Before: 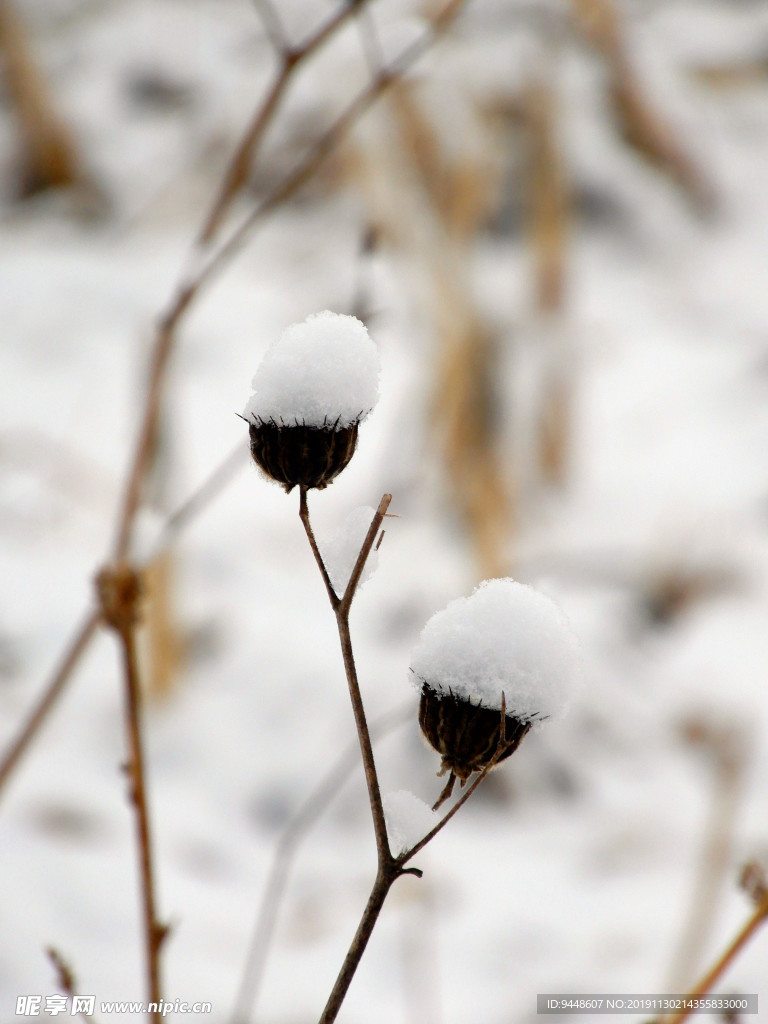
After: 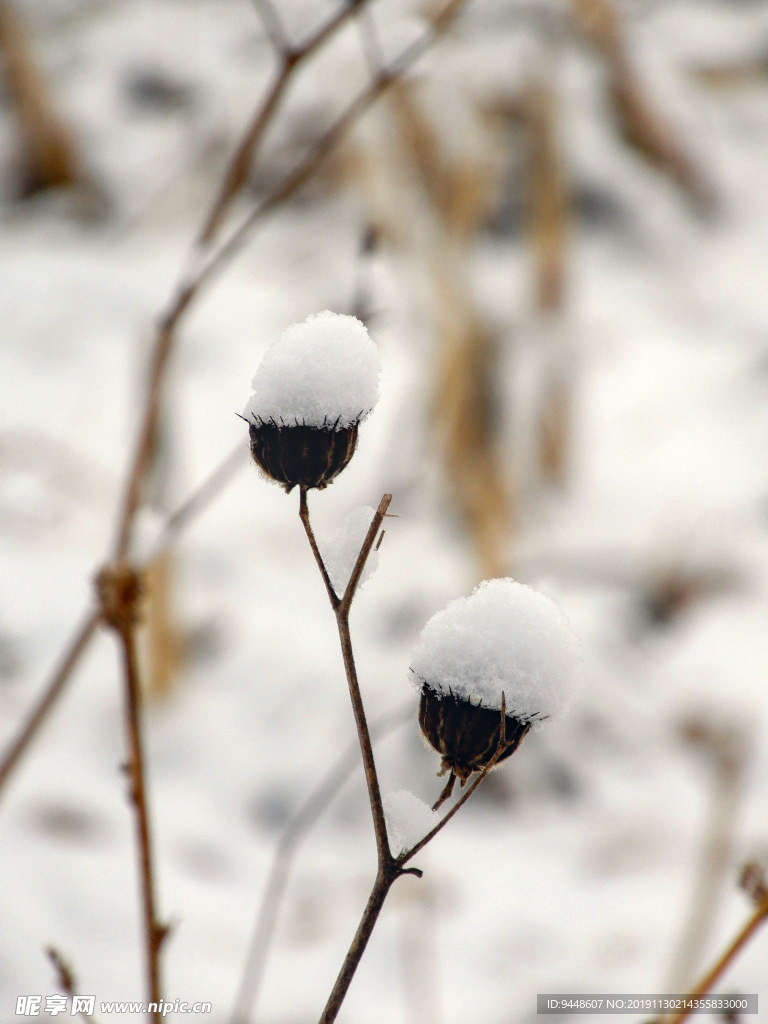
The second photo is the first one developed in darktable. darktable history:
color correction: highlights a* 0.198, highlights b* 2.73, shadows a* -0.705, shadows b* -4.22
sharpen: radius 2.906, amount 0.87, threshold 47.107
local contrast: on, module defaults
